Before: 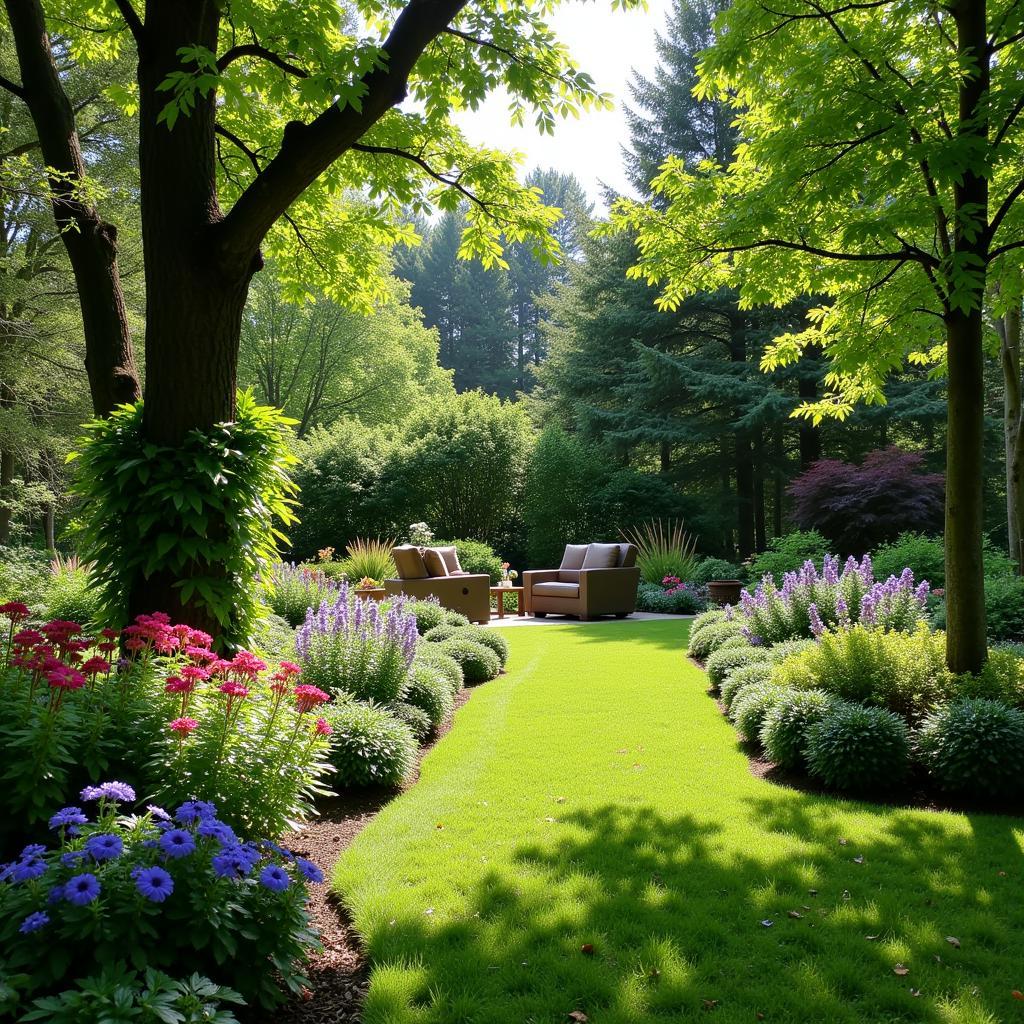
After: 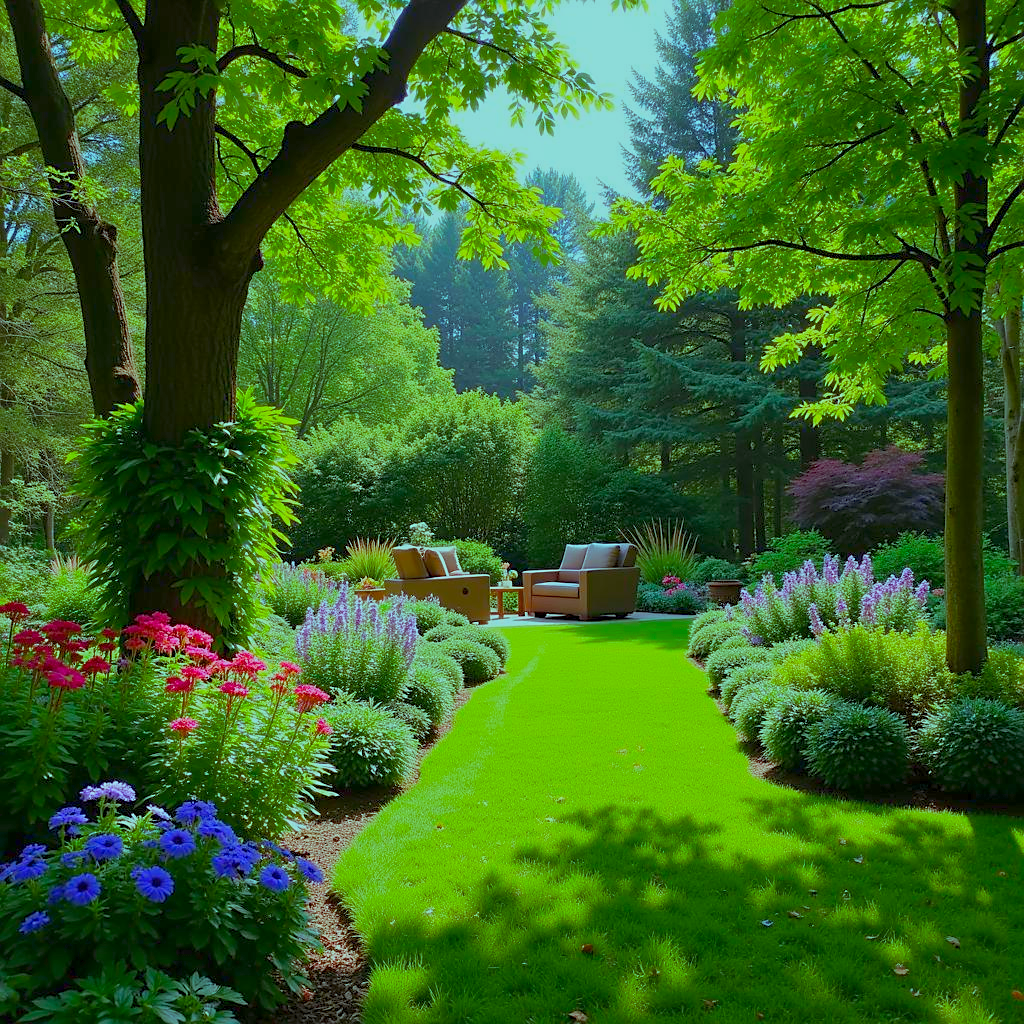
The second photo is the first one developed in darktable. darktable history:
color balance rgb: highlights gain › chroma 5.315%, highlights gain › hue 197.39°, perceptual saturation grading › global saturation 30.261%, contrast -29.583%
sharpen: radius 1.9, amount 0.399, threshold 1.537
